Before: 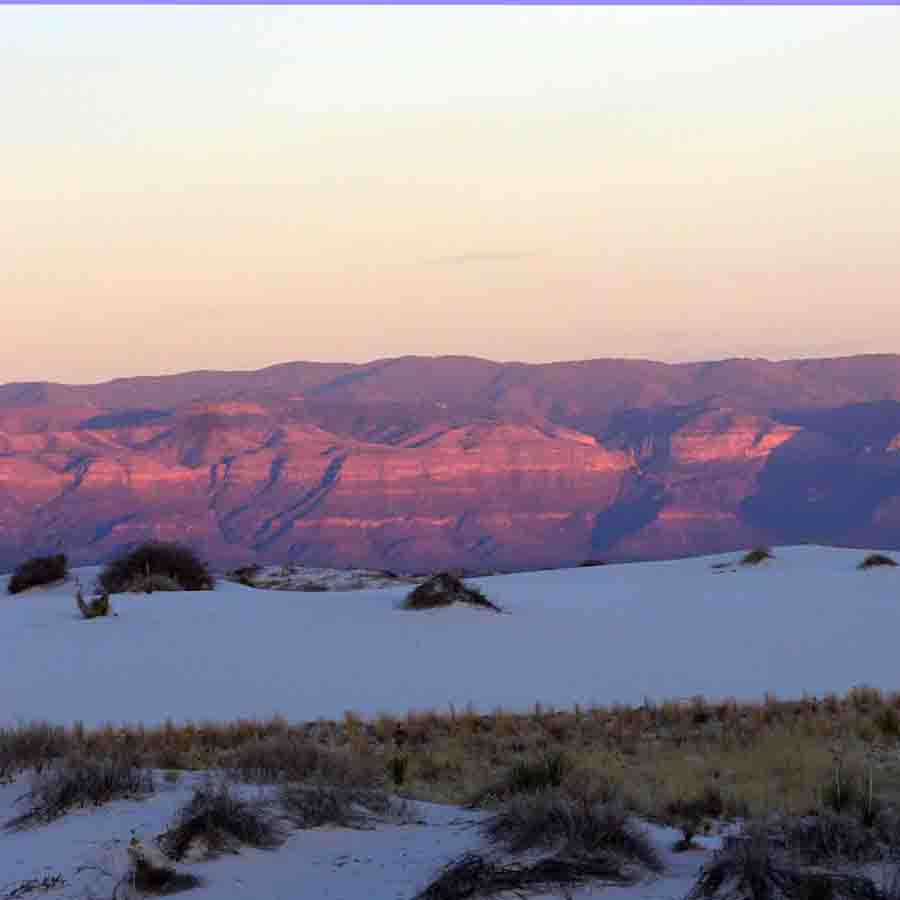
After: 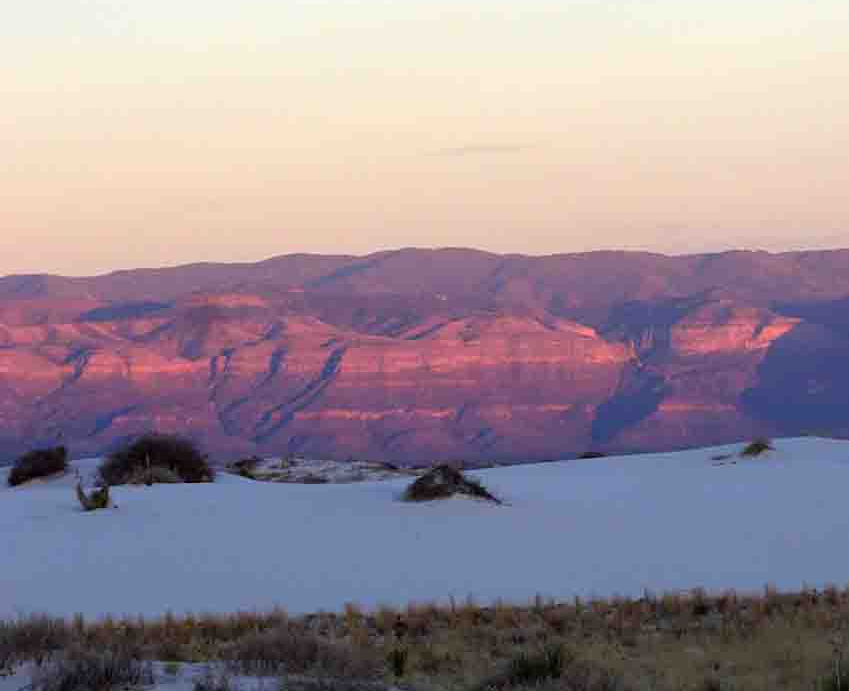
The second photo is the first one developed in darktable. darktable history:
crop and rotate: angle 0.027°, top 12.066%, right 5.605%, bottom 11.107%
